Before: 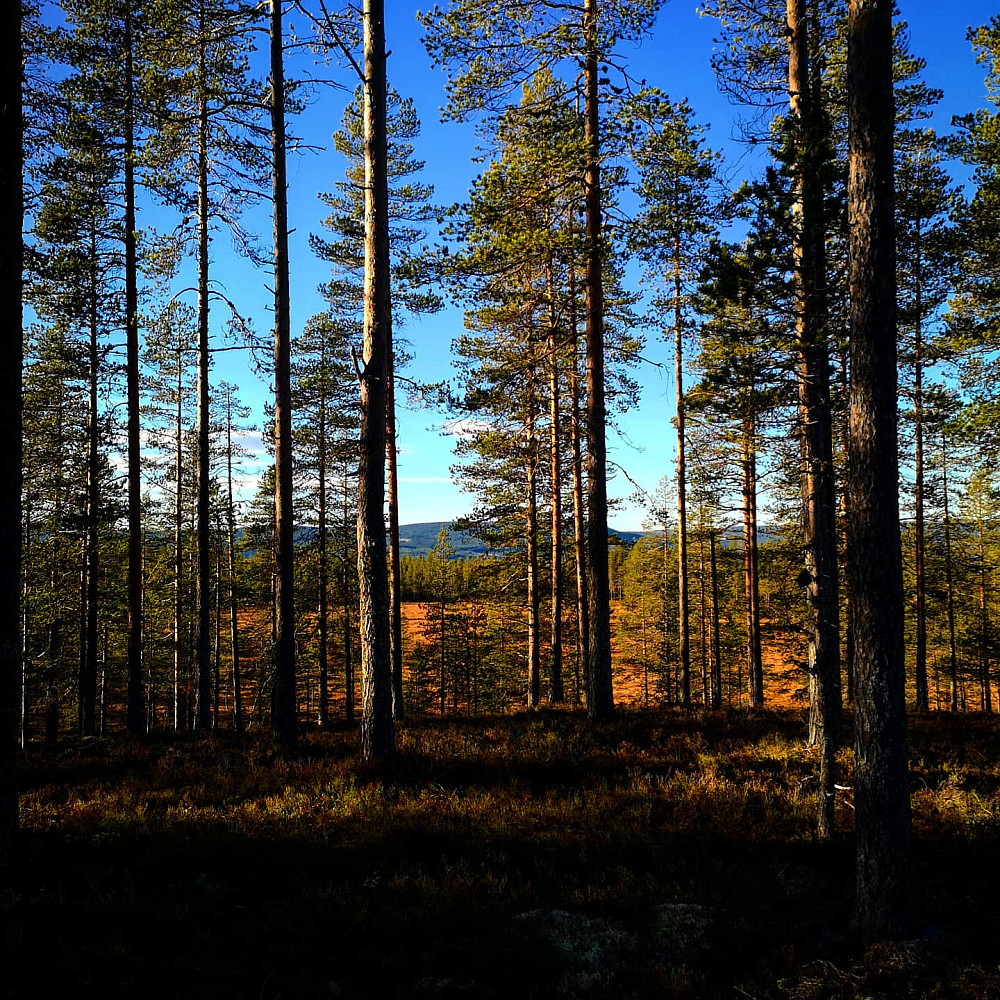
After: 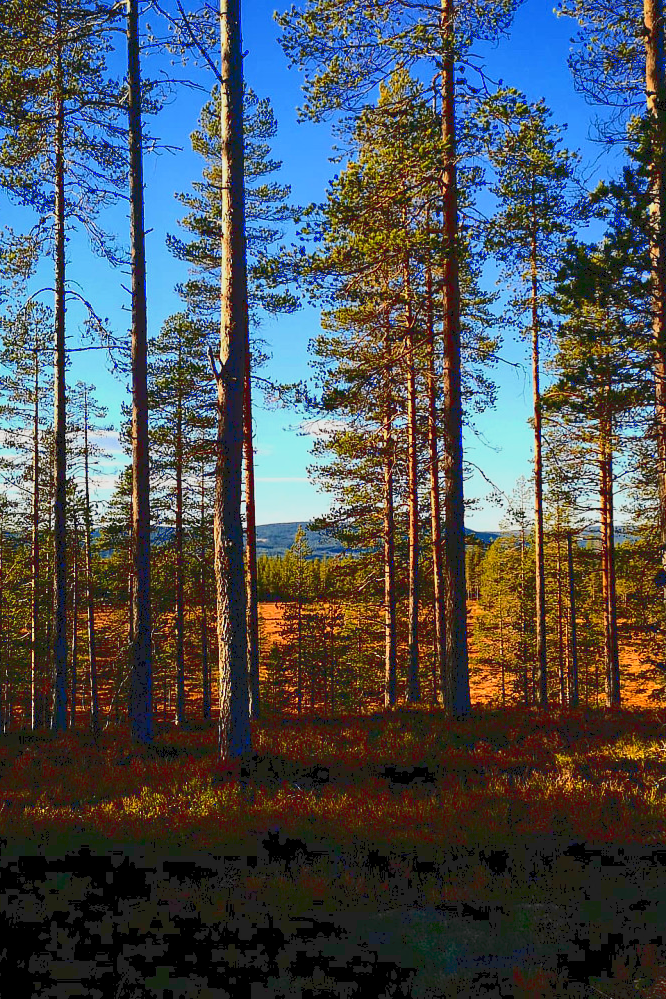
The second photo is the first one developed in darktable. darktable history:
crop and rotate: left 14.334%, right 19.061%
tone equalizer: -8 EV -0.002 EV, -7 EV 0.003 EV, -6 EV -0.015 EV, -5 EV 0.016 EV, -4 EV -0.019 EV, -3 EV 0.038 EV, -2 EV -0.069 EV, -1 EV -0.312 EV, +0 EV -0.56 EV, smoothing diameter 24.94%, edges refinement/feathering 13.13, preserve details guided filter
tone curve: curves: ch0 [(0, 0) (0.003, 0.117) (0.011, 0.125) (0.025, 0.133) (0.044, 0.144) (0.069, 0.152) (0.1, 0.167) (0.136, 0.186) (0.177, 0.21) (0.224, 0.244) (0.277, 0.295) (0.335, 0.357) (0.399, 0.445) (0.468, 0.531) (0.543, 0.629) (0.623, 0.716) (0.709, 0.803) (0.801, 0.876) (0.898, 0.939) (1, 1)], color space Lab, linked channels, preserve colors none
